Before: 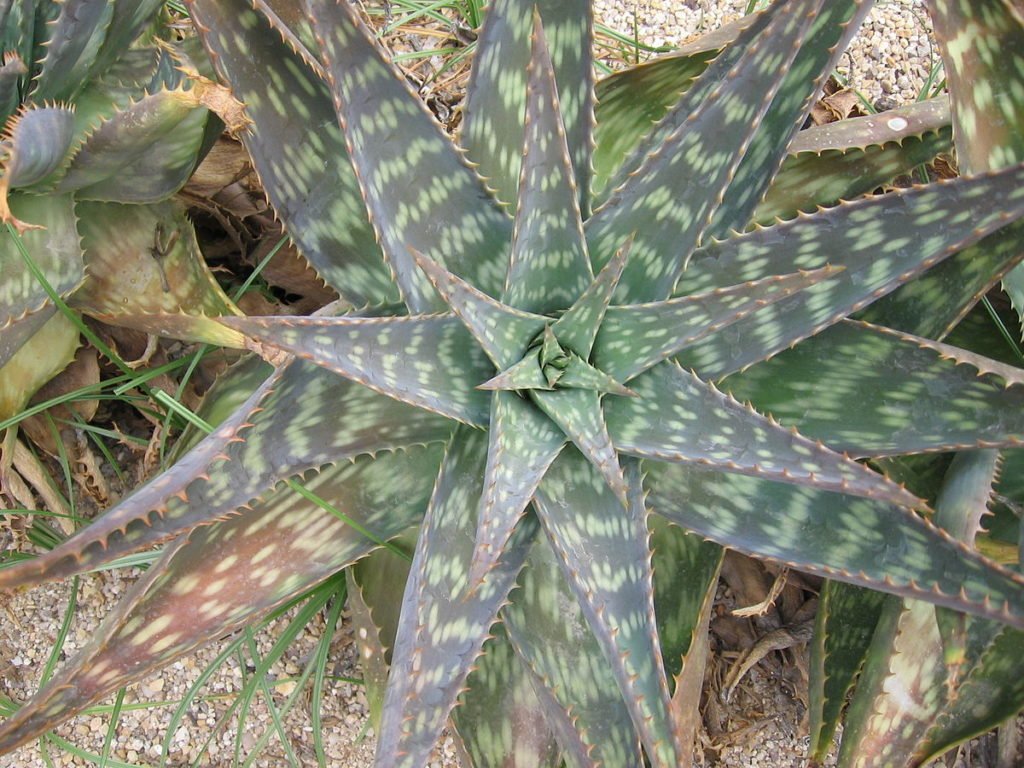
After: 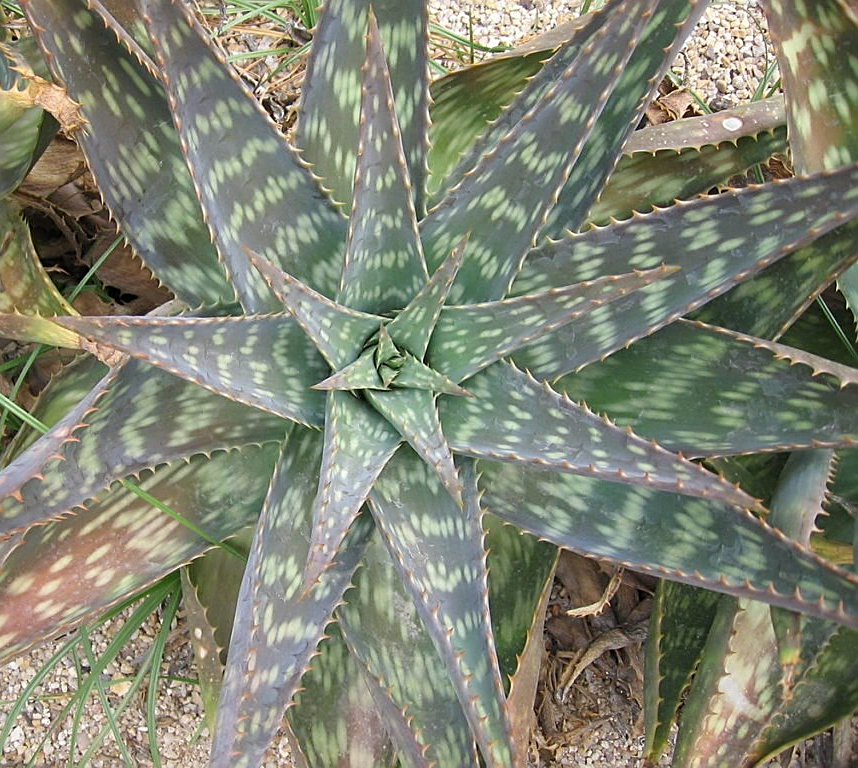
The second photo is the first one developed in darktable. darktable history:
sharpen: on, module defaults
crop: left 16.145%
